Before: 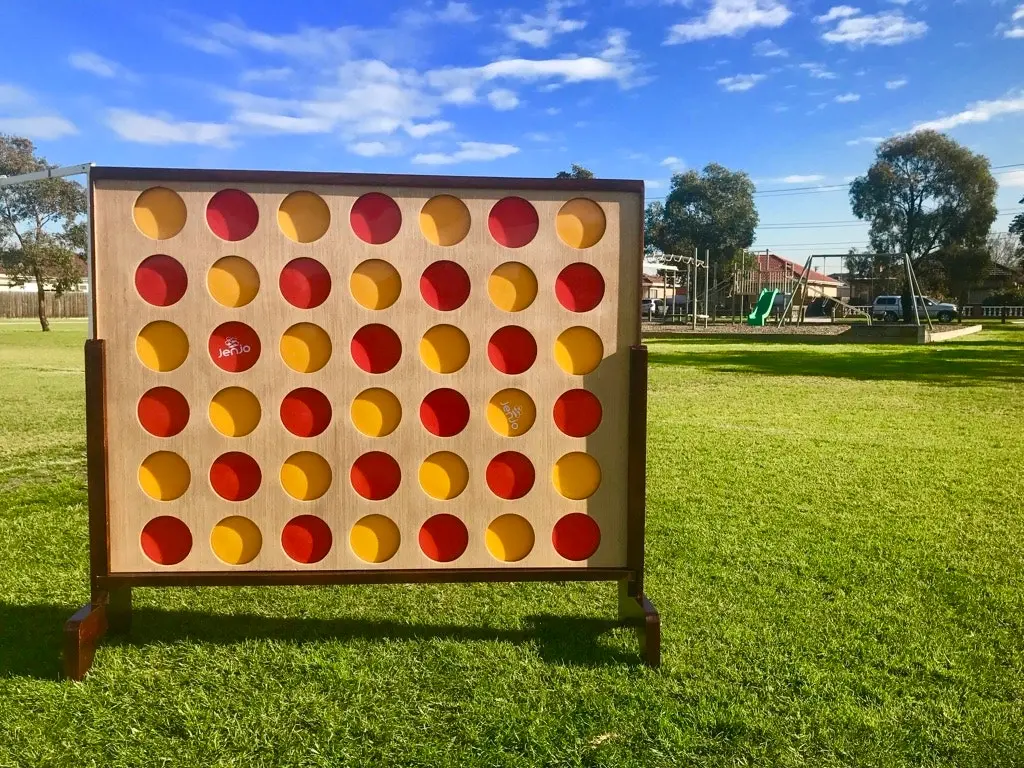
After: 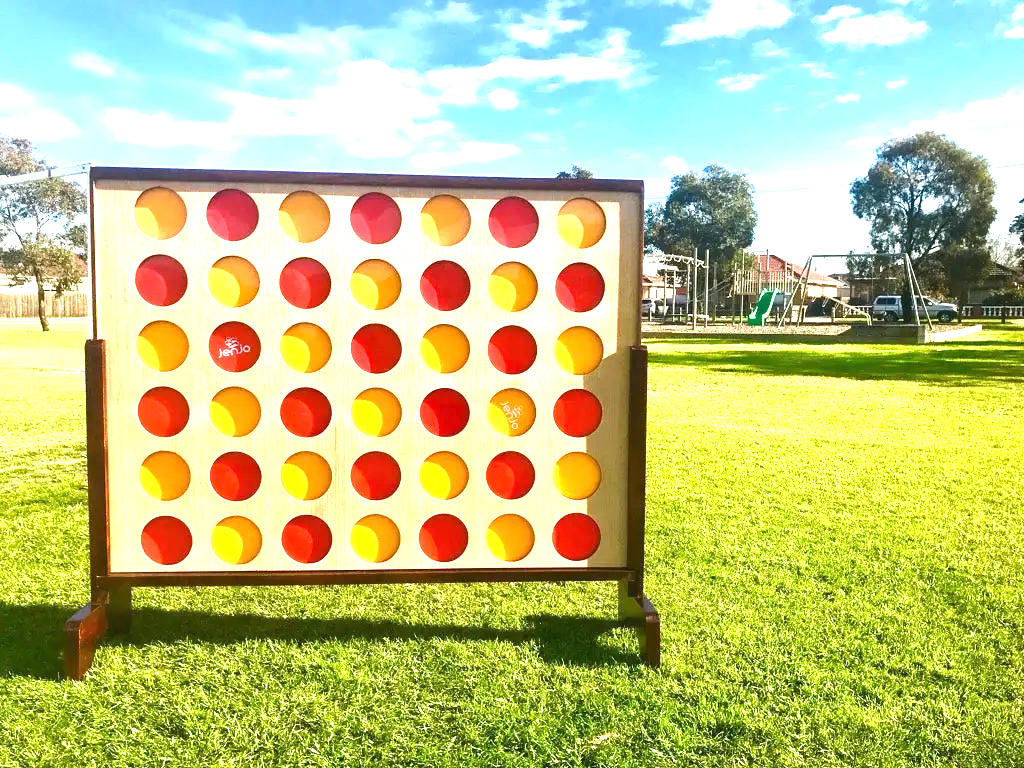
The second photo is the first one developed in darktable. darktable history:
exposure: black level correction 0, exposure 1.4 EV, compensate highlight preservation false
tone equalizer: -8 EV -0.417 EV, -7 EV -0.389 EV, -6 EV -0.333 EV, -5 EV -0.222 EV, -3 EV 0.222 EV, -2 EV 0.333 EV, -1 EV 0.389 EV, +0 EV 0.417 EV, edges refinement/feathering 500, mask exposure compensation -1.57 EV, preserve details no
white balance: emerald 1
